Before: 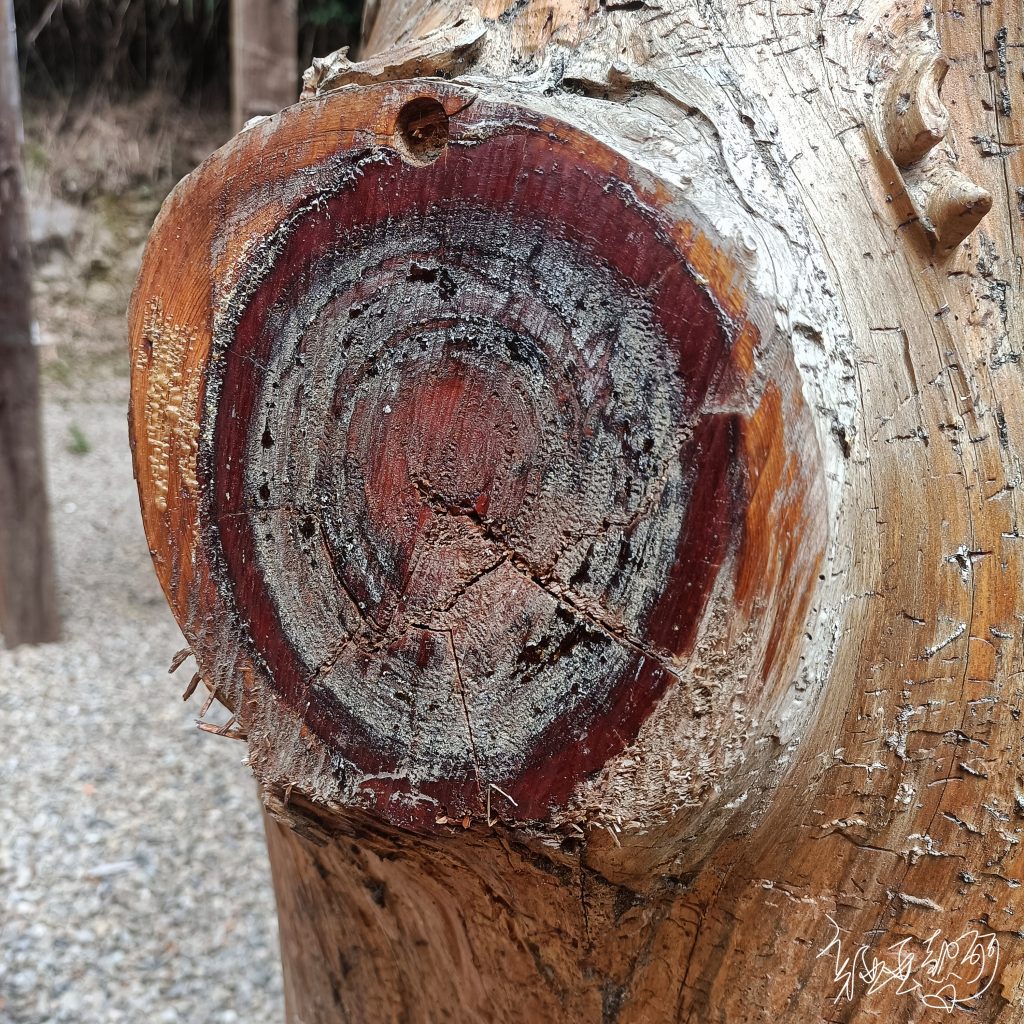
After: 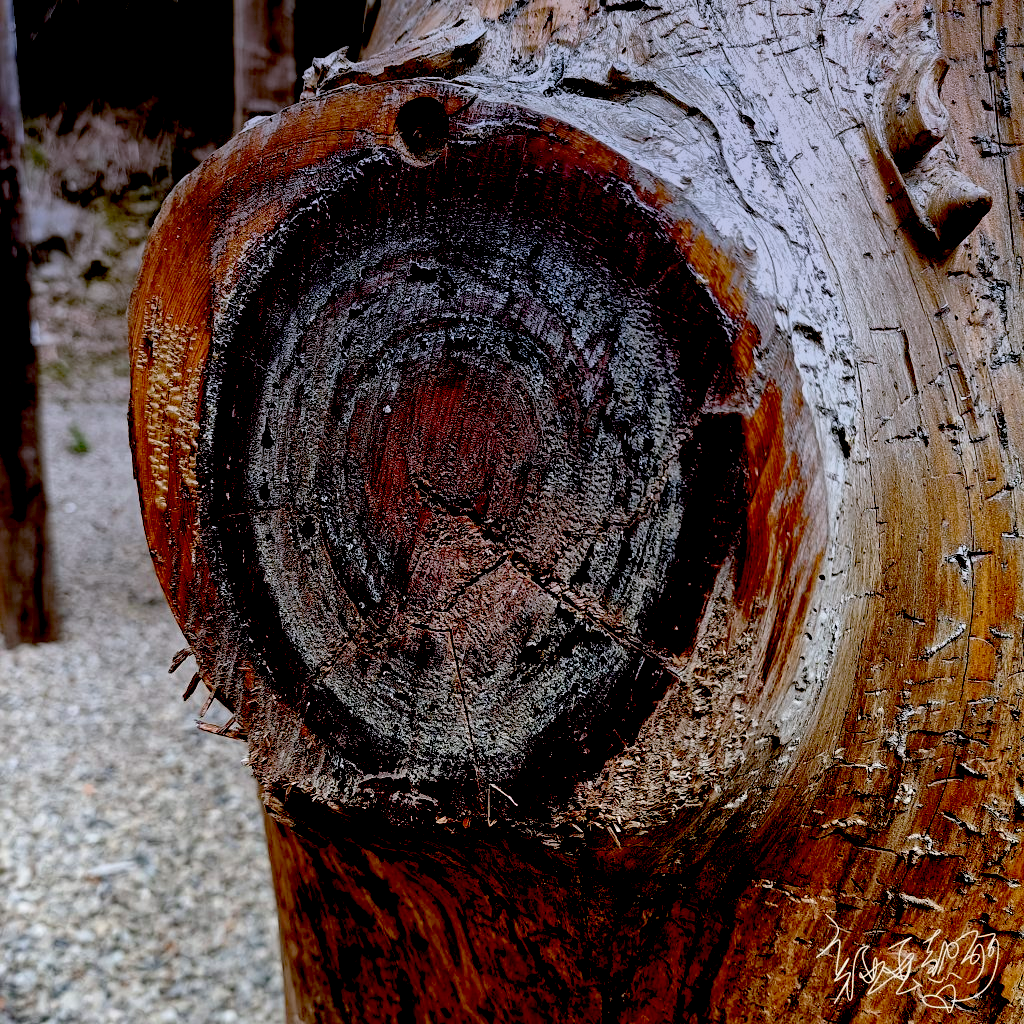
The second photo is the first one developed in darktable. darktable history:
graduated density: hue 238.83°, saturation 50%
exposure: black level correction 0.1, exposure -0.092 EV, compensate highlight preservation false
